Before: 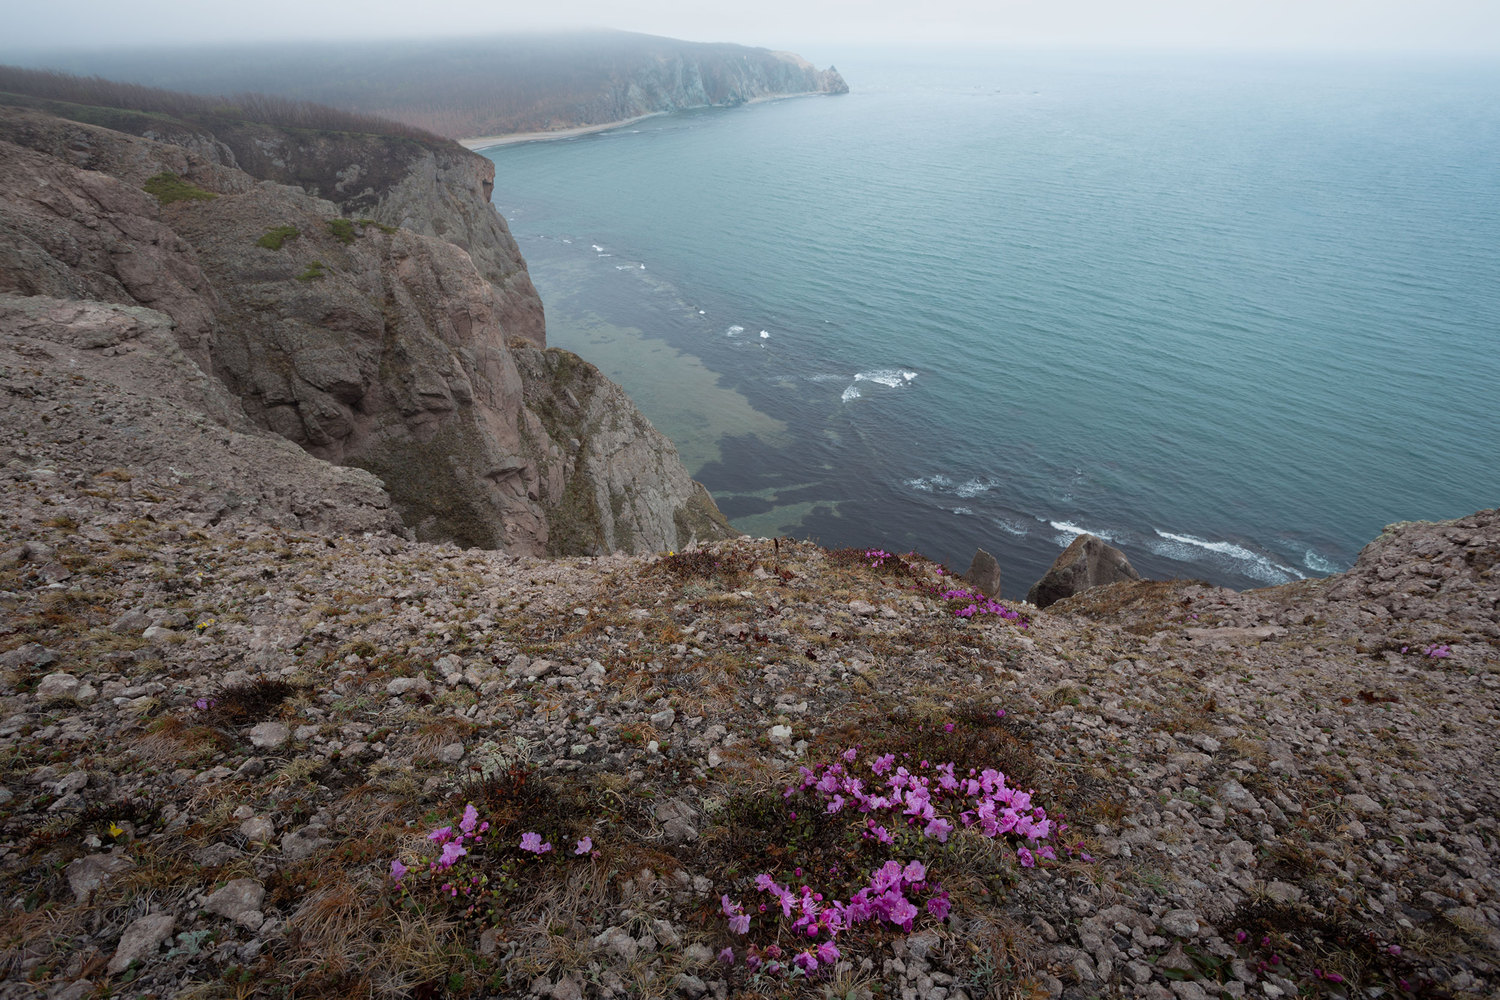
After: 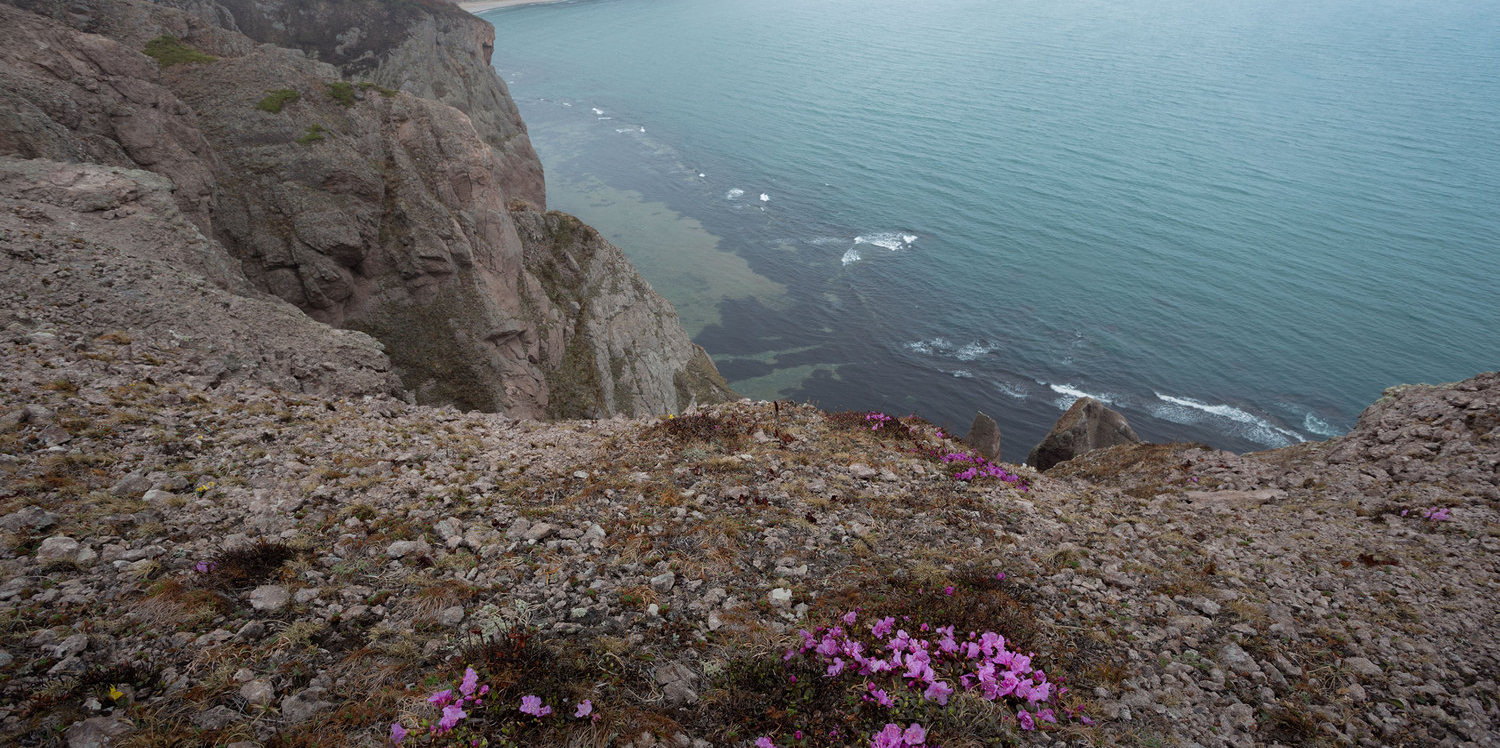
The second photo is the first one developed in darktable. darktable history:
crop: top 13.771%, bottom 11.396%
